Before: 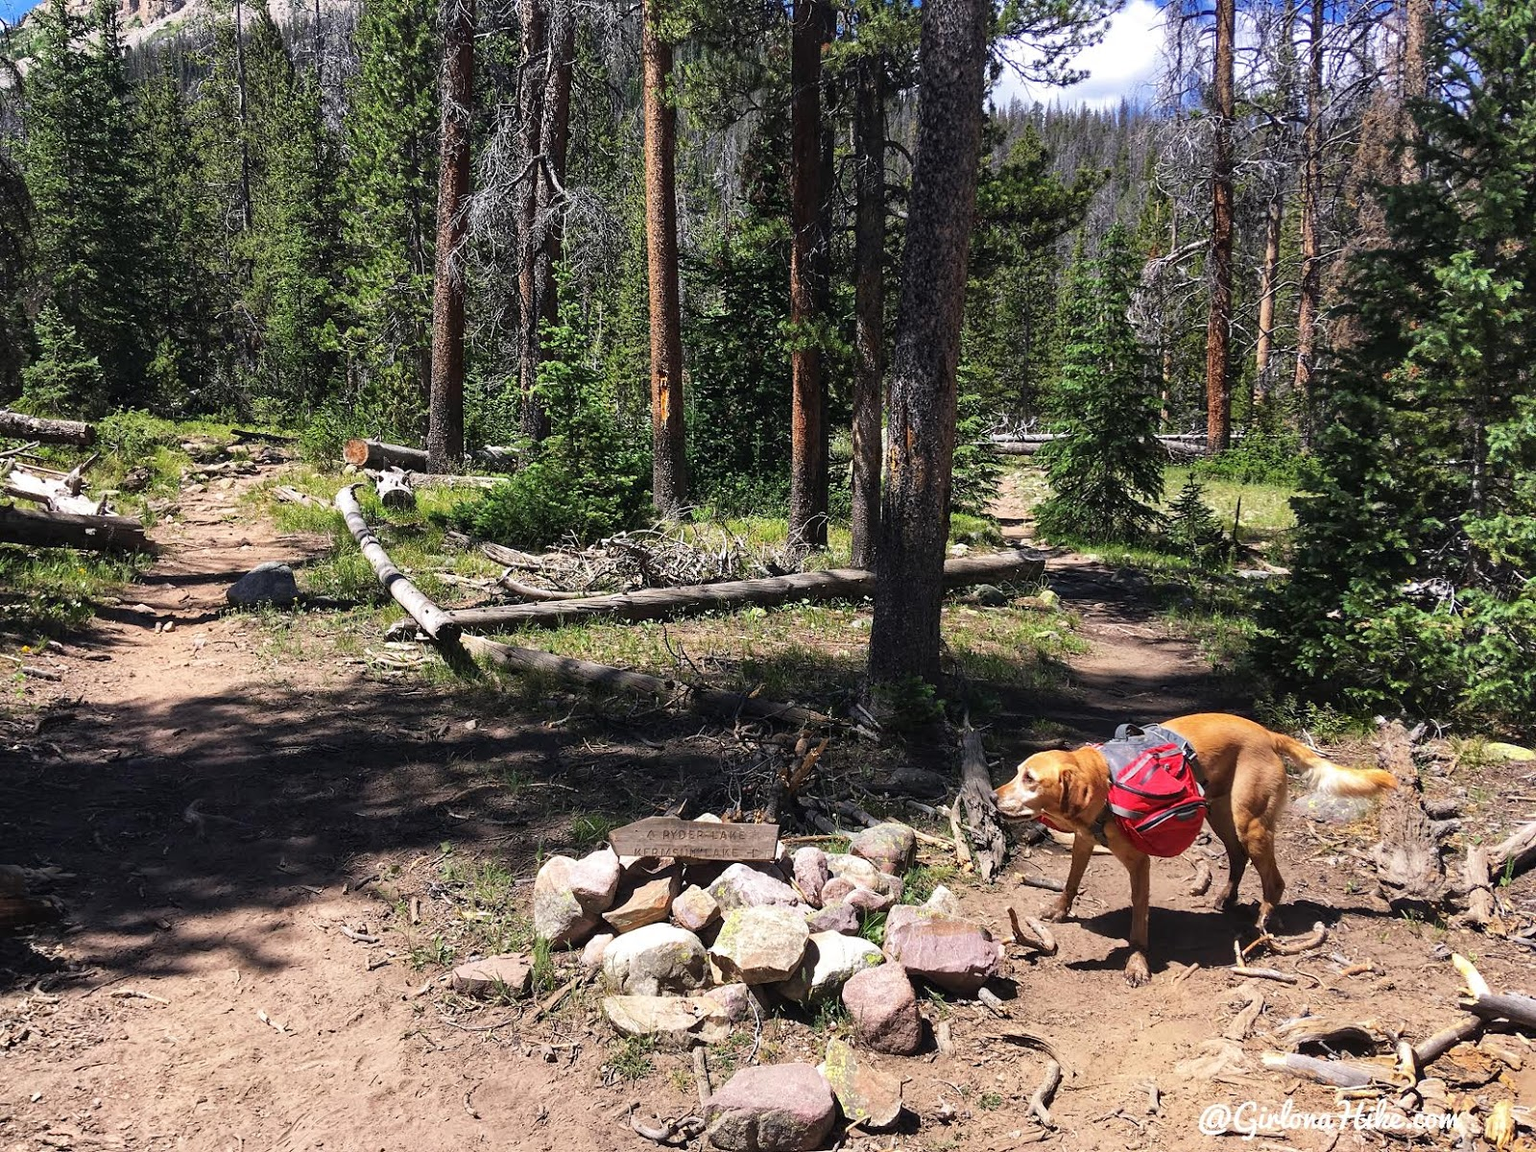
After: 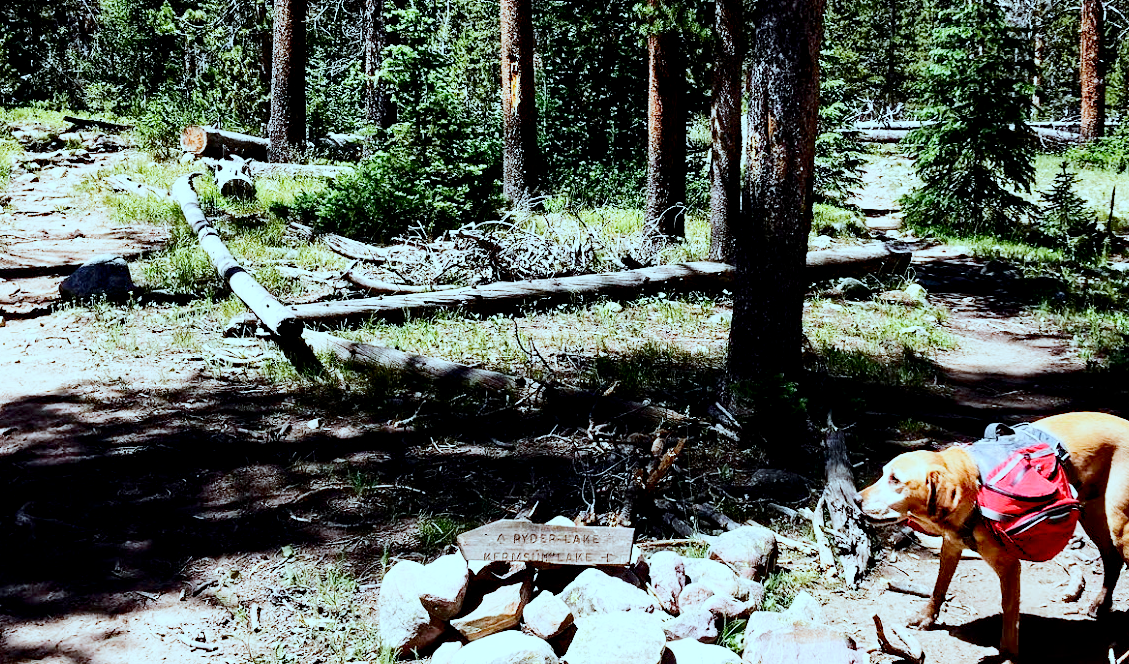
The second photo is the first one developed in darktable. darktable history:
crop: left 11.123%, top 27.61%, right 18.3%, bottom 17.034%
color correction: highlights a* -11.71, highlights b* -15.58
exposure: black level correction 0.009, exposure 1.425 EV, compensate highlight preservation false
contrast brightness saturation: contrast 0.21, brightness -0.11, saturation 0.21
filmic rgb: middle gray luminance 30%, black relative exposure -9 EV, white relative exposure 7 EV, threshold 6 EV, target black luminance 0%, hardness 2.94, latitude 2.04%, contrast 0.963, highlights saturation mix 5%, shadows ↔ highlights balance 12.16%, add noise in highlights 0, preserve chrominance no, color science v3 (2019), use custom middle-gray values true, iterations of high-quality reconstruction 0, contrast in highlights soft, enable highlight reconstruction true
tone equalizer: -8 EV -0.75 EV, -7 EV -0.7 EV, -6 EV -0.6 EV, -5 EV -0.4 EV, -3 EV 0.4 EV, -2 EV 0.6 EV, -1 EV 0.7 EV, +0 EV 0.75 EV, edges refinement/feathering 500, mask exposure compensation -1.57 EV, preserve details no
